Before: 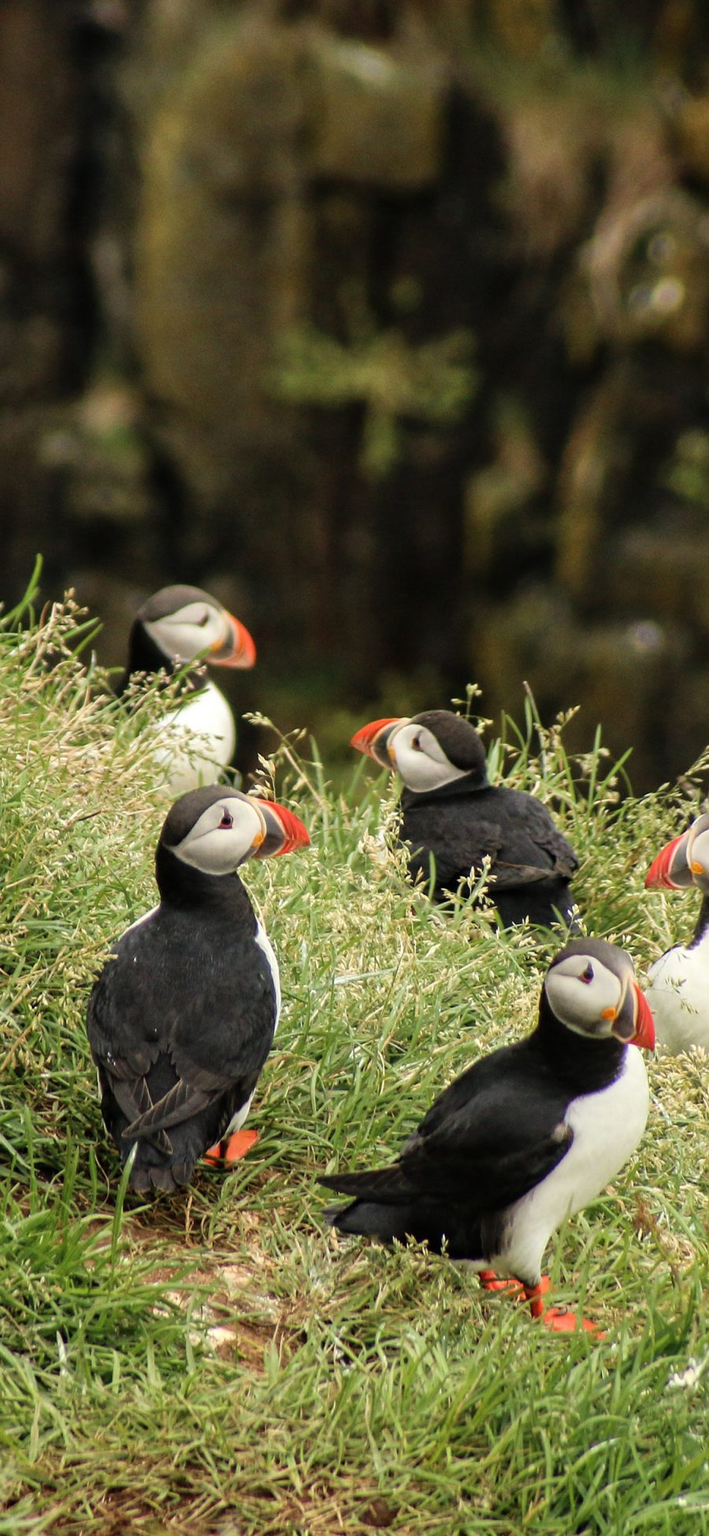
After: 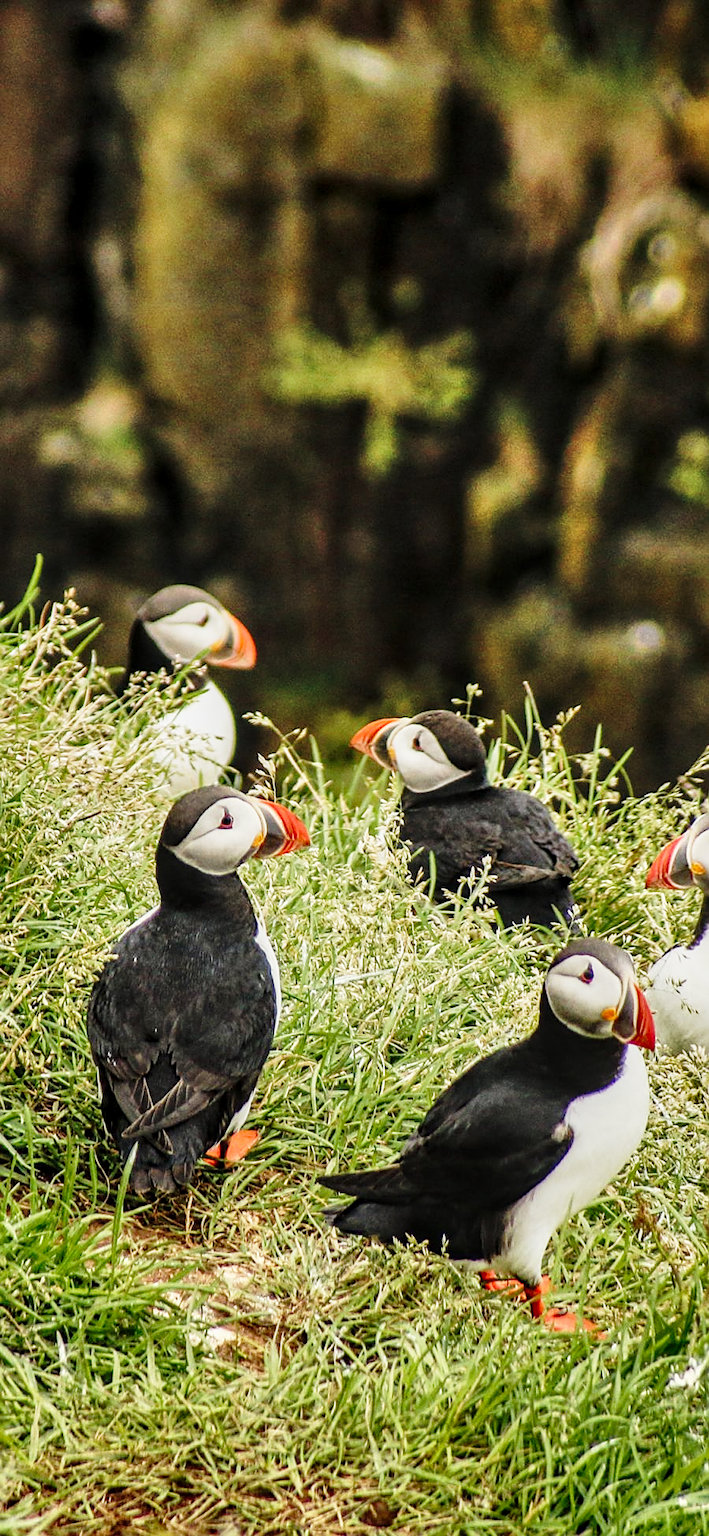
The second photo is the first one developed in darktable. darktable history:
local contrast: detail 130%
shadows and highlights: white point adjustment -3.64, highlights -63.34, highlights color adjustment 42%, soften with gaussian
sharpen: on, module defaults
base curve: curves: ch0 [(0, 0) (0.028, 0.03) (0.121, 0.232) (0.46, 0.748) (0.859, 0.968) (1, 1)], preserve colors none
